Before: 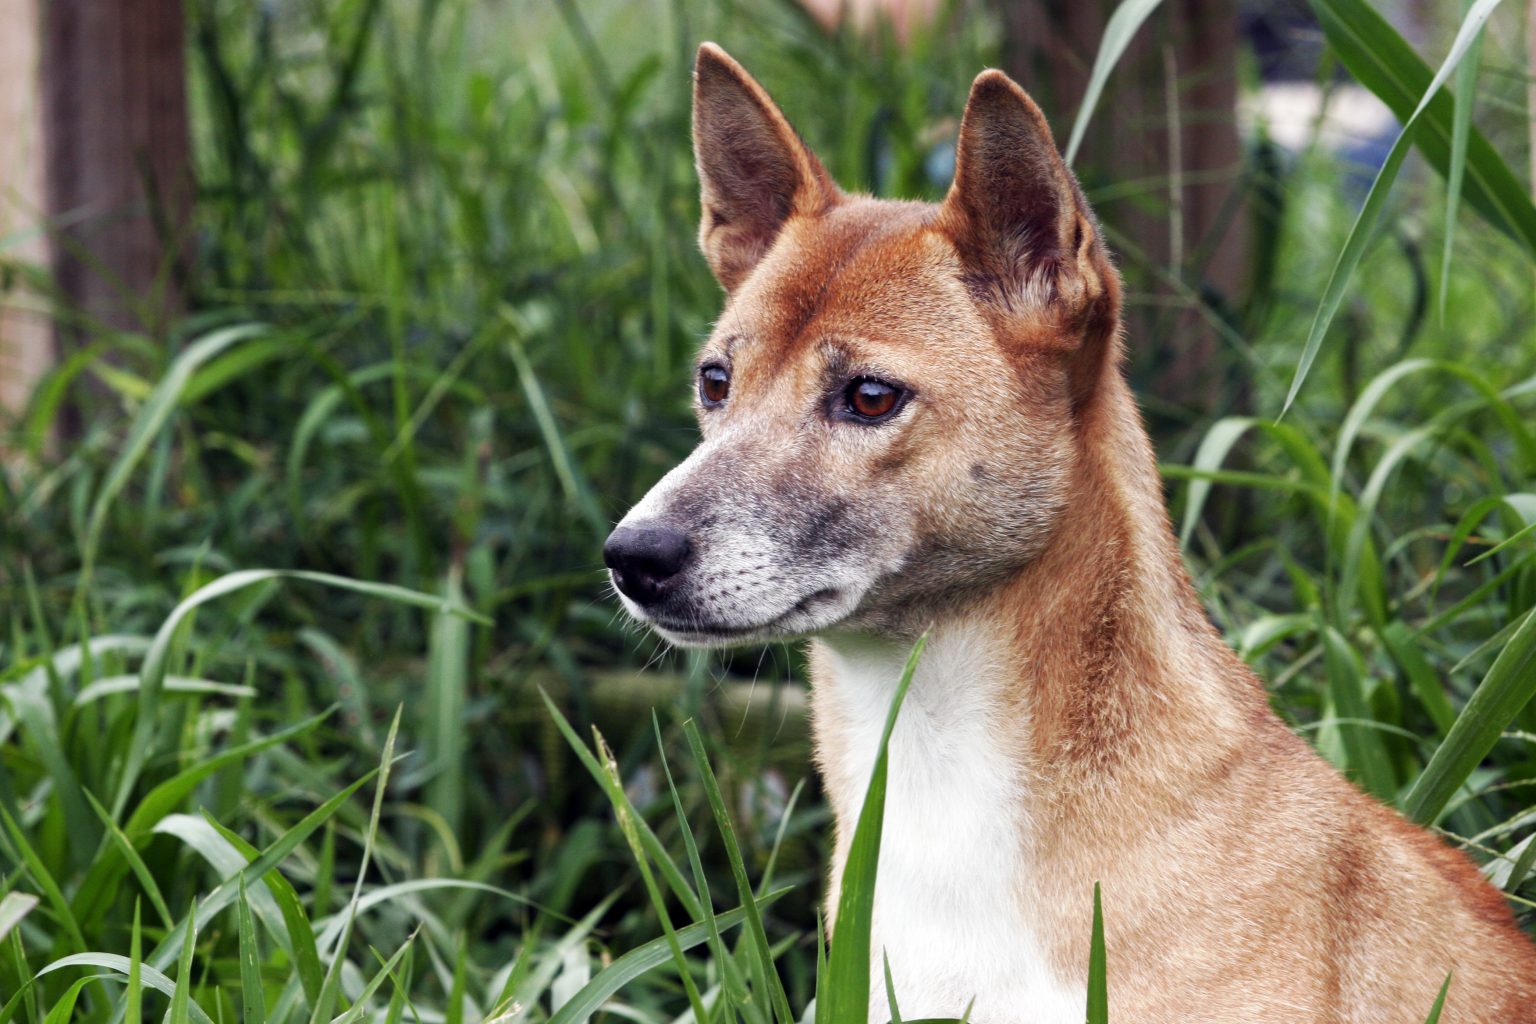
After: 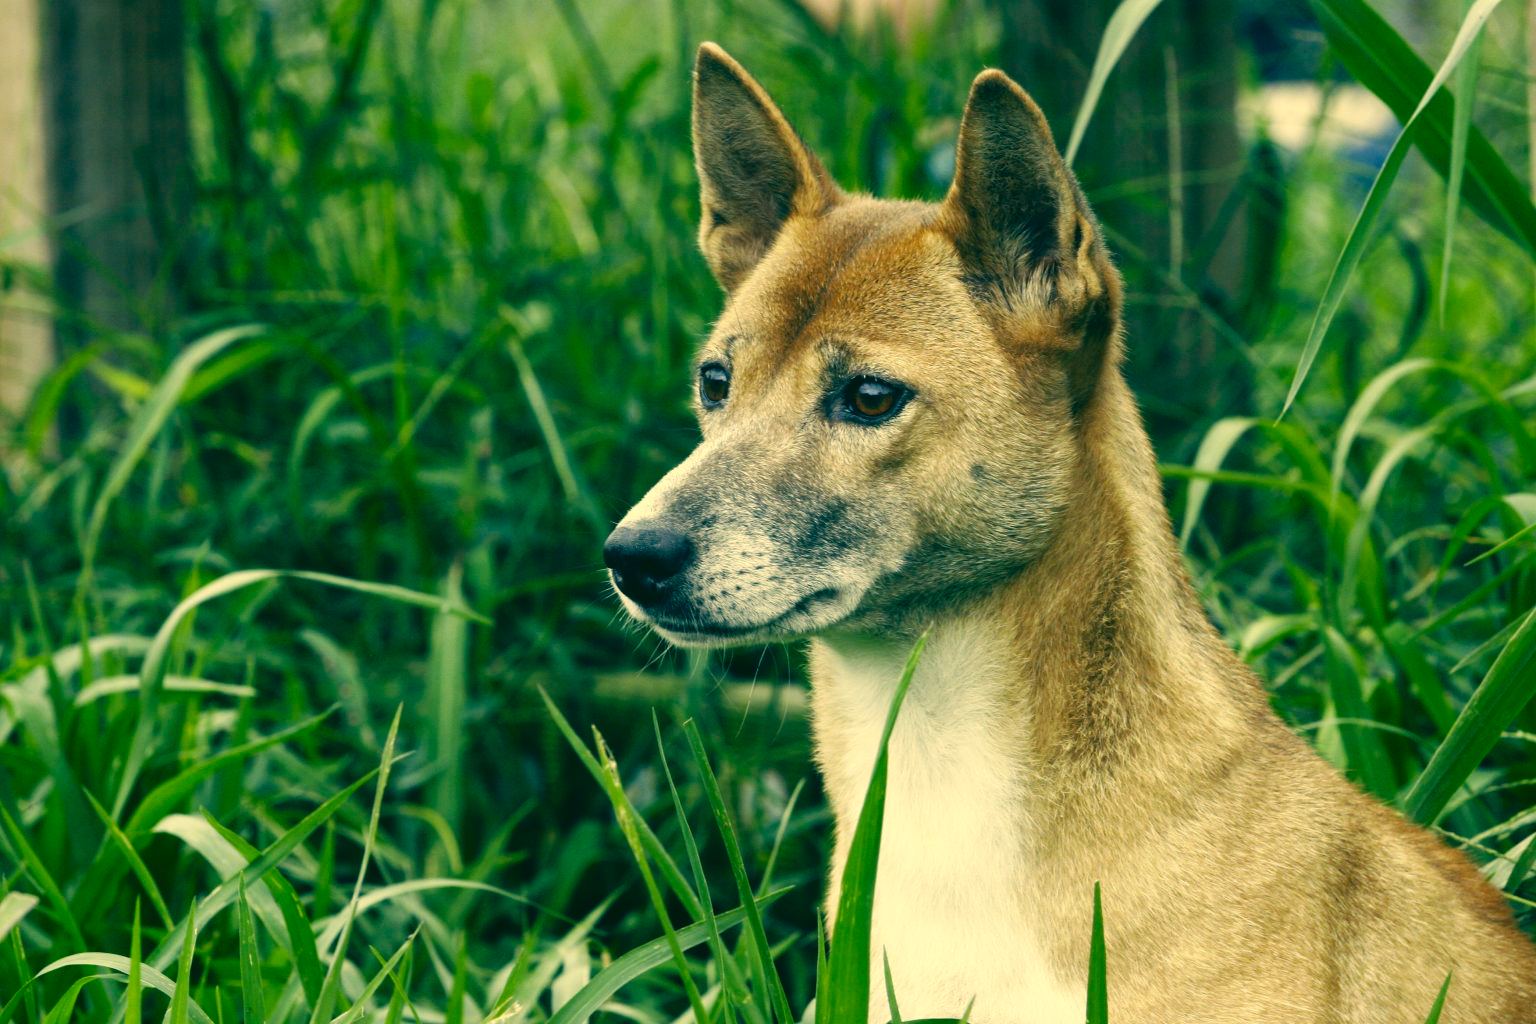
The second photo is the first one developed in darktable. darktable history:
color correction: highlights a* 2.19, highlights b* 34.17, shadows a* -37.32, shadows b* -5.38
